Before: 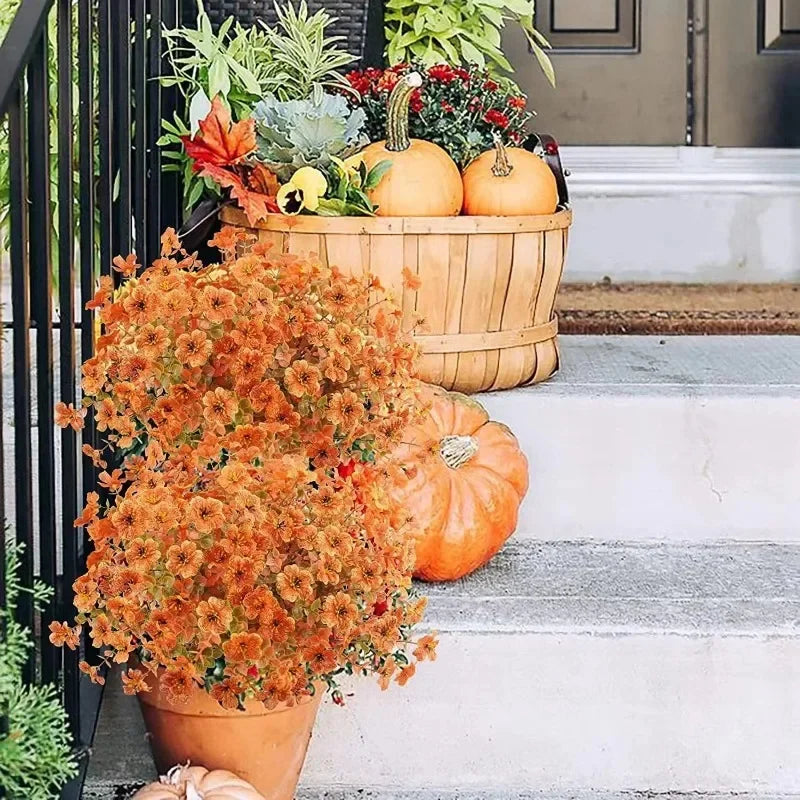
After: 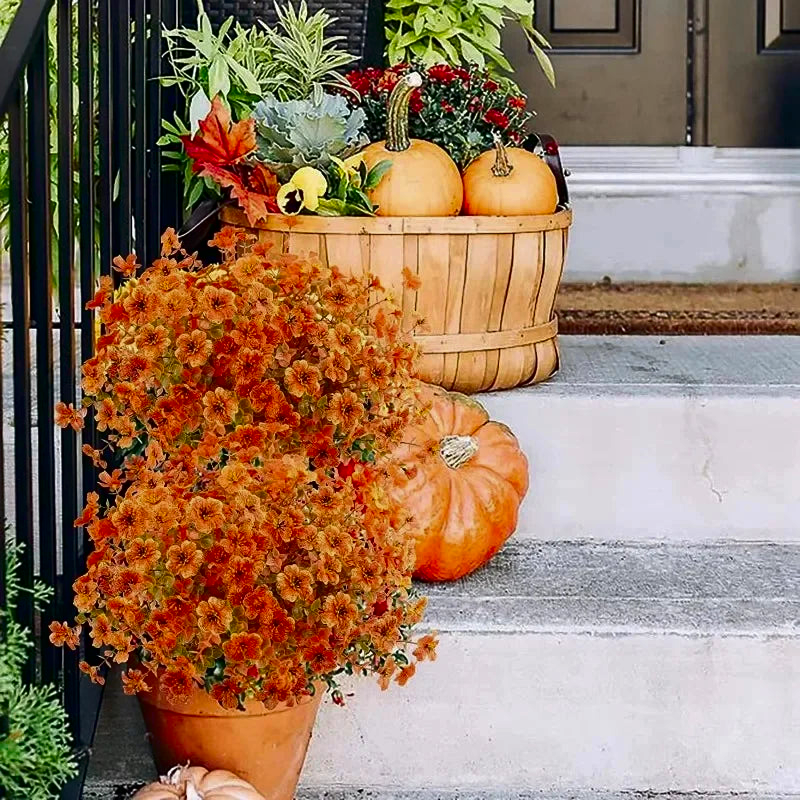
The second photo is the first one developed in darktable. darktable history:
contrast brightness saturation: brightness -0.254, saturation 0.203
